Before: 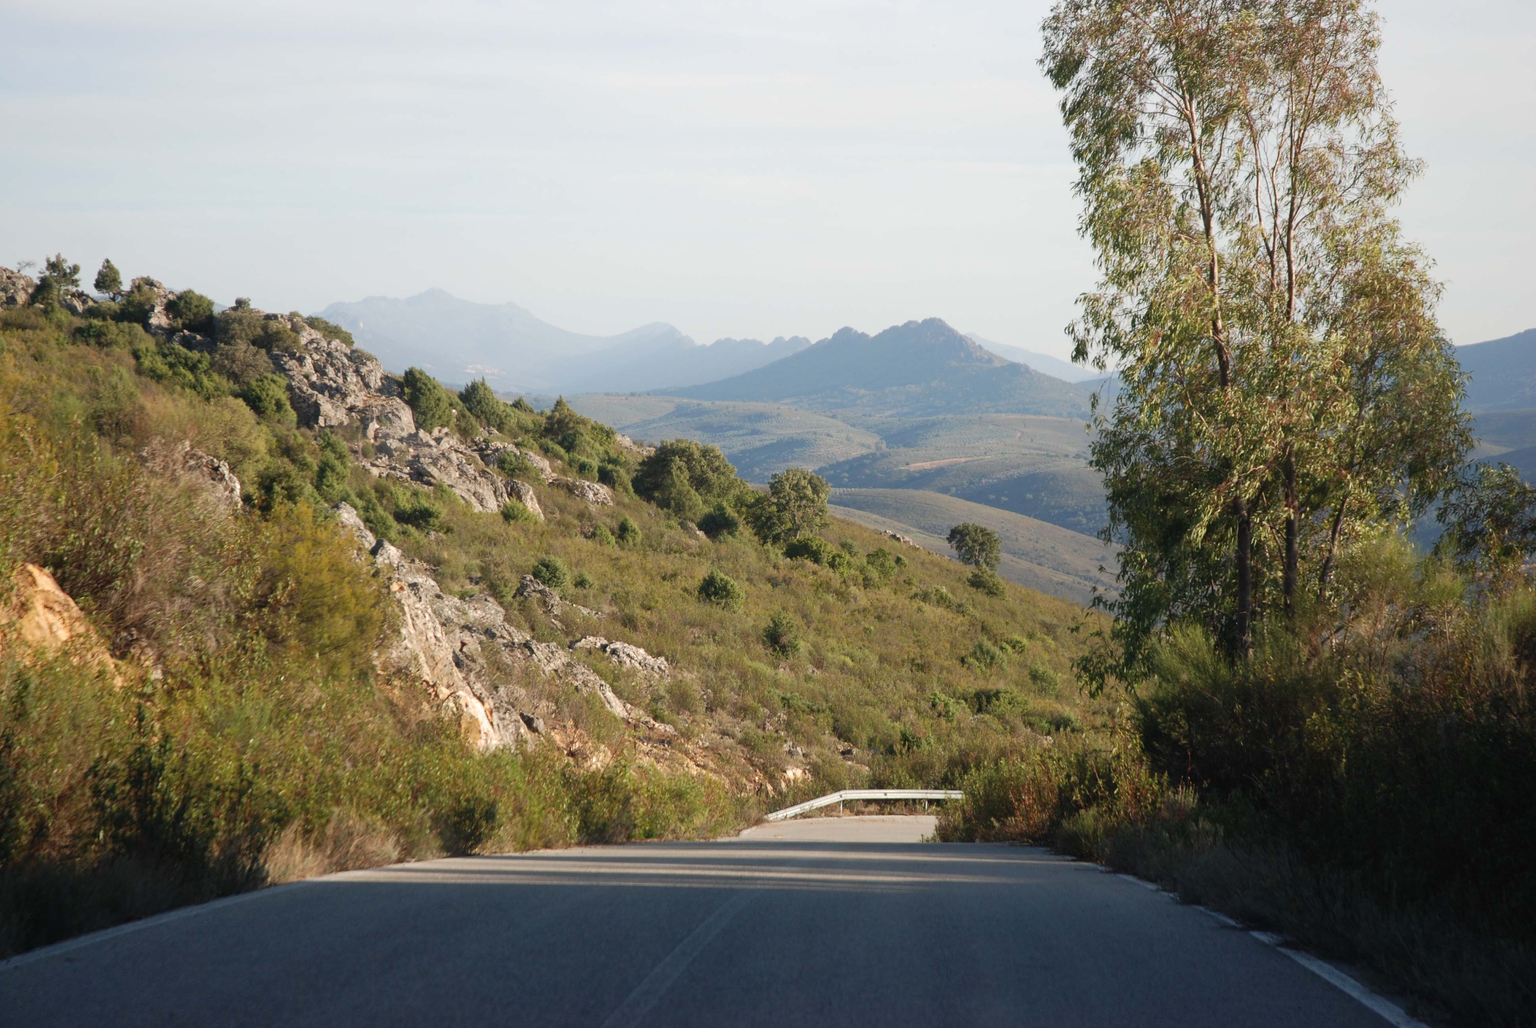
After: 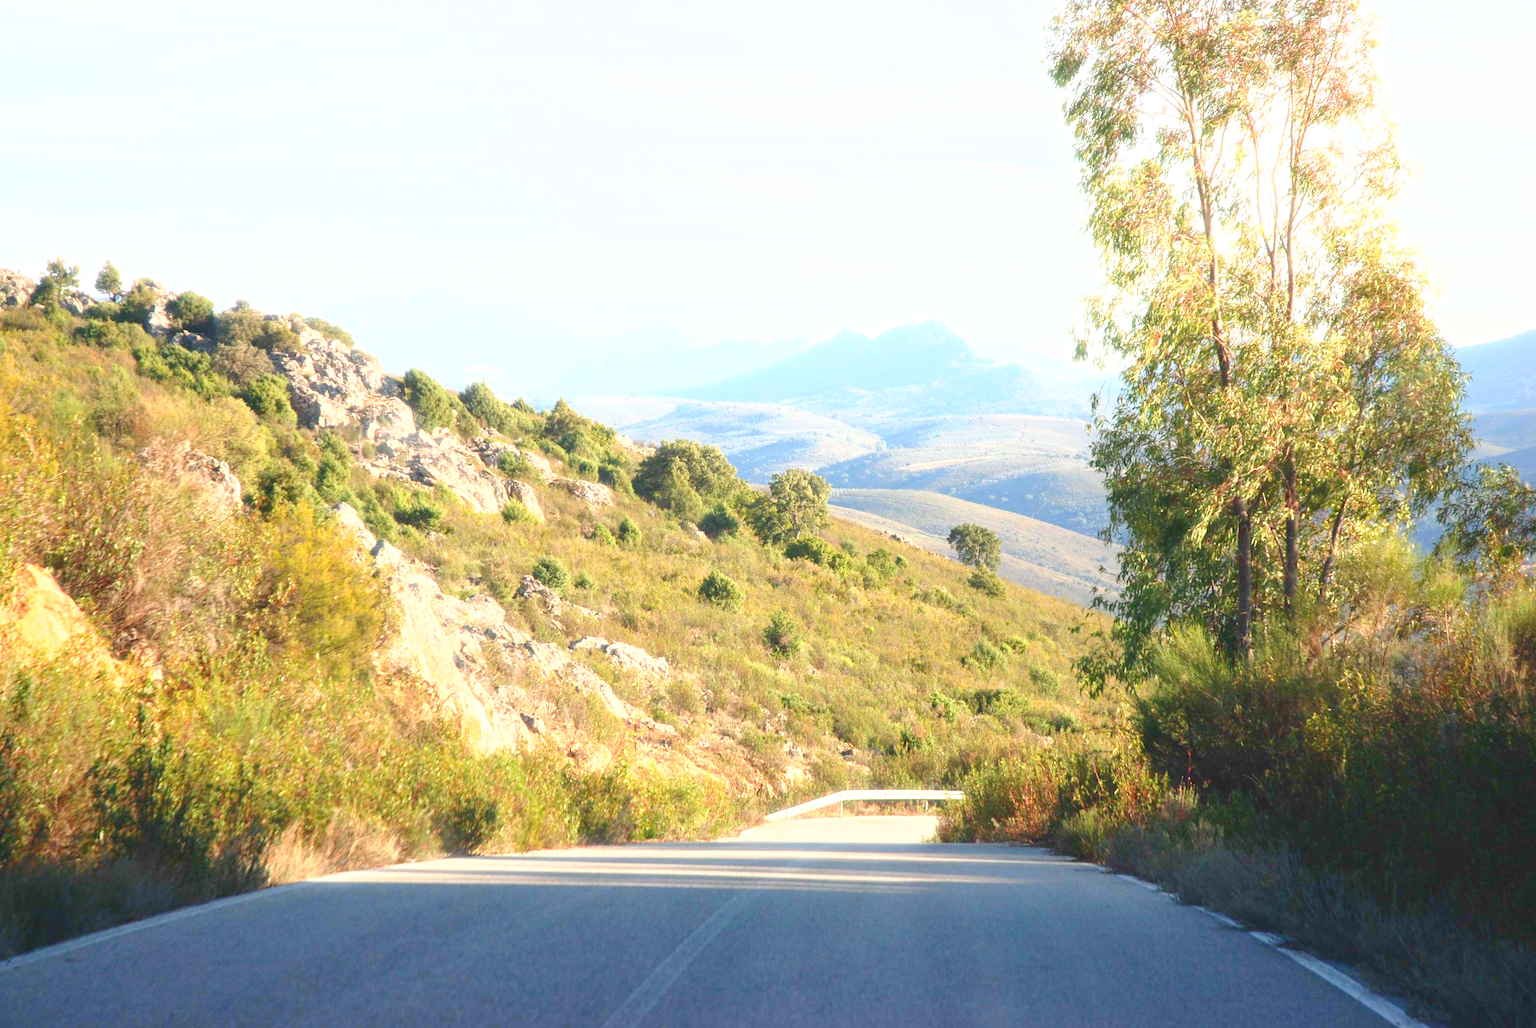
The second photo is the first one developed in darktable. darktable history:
bloom: size 3%, threshold 100%, strength 0%
levels: levels [0.008, 0.318, 0.836]
tone equalizer: on, module defaults
tone curve: curves: ch0 [(0, 0.013) (0.198, 0.175) (0.512, 0.582) (0.625, 0.754) (0.81, 0.934) (1, 1)], color space Lab, linked channels, preserve colors none
